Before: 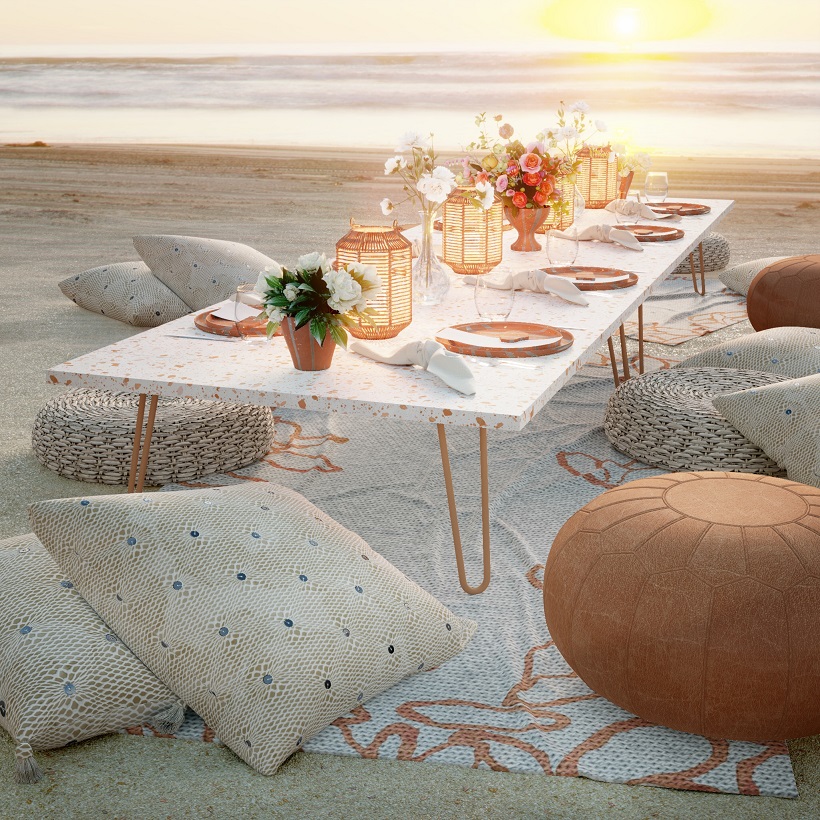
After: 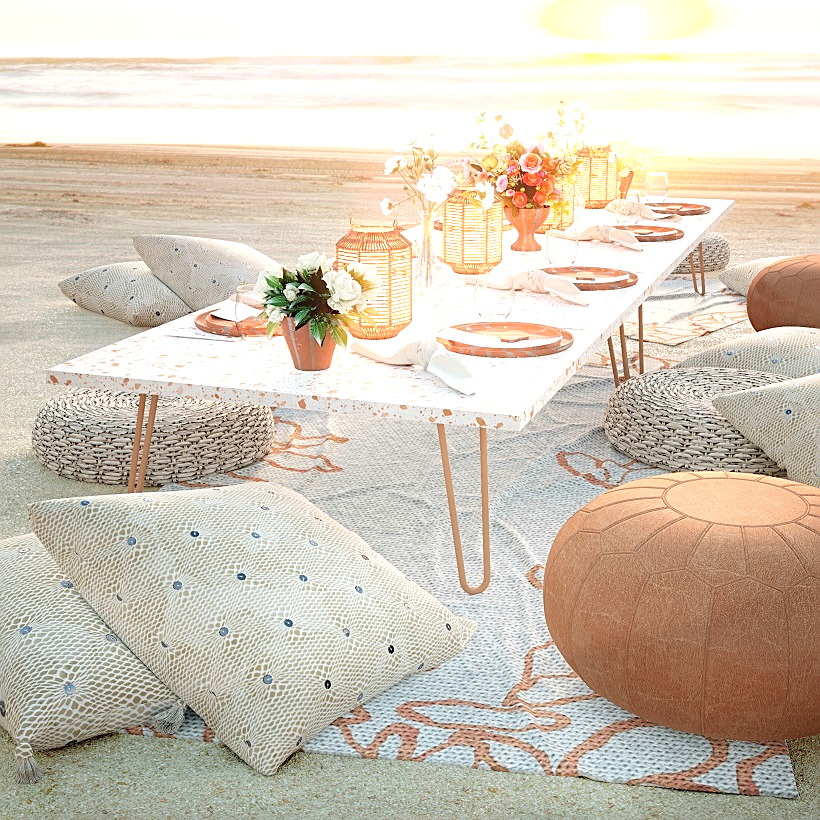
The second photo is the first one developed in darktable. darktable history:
contrast brightness saturation: brightness 0.147
sharpen: amount 0.493
exposure: exposure 0.64 EV, compensate highlight preservation false
